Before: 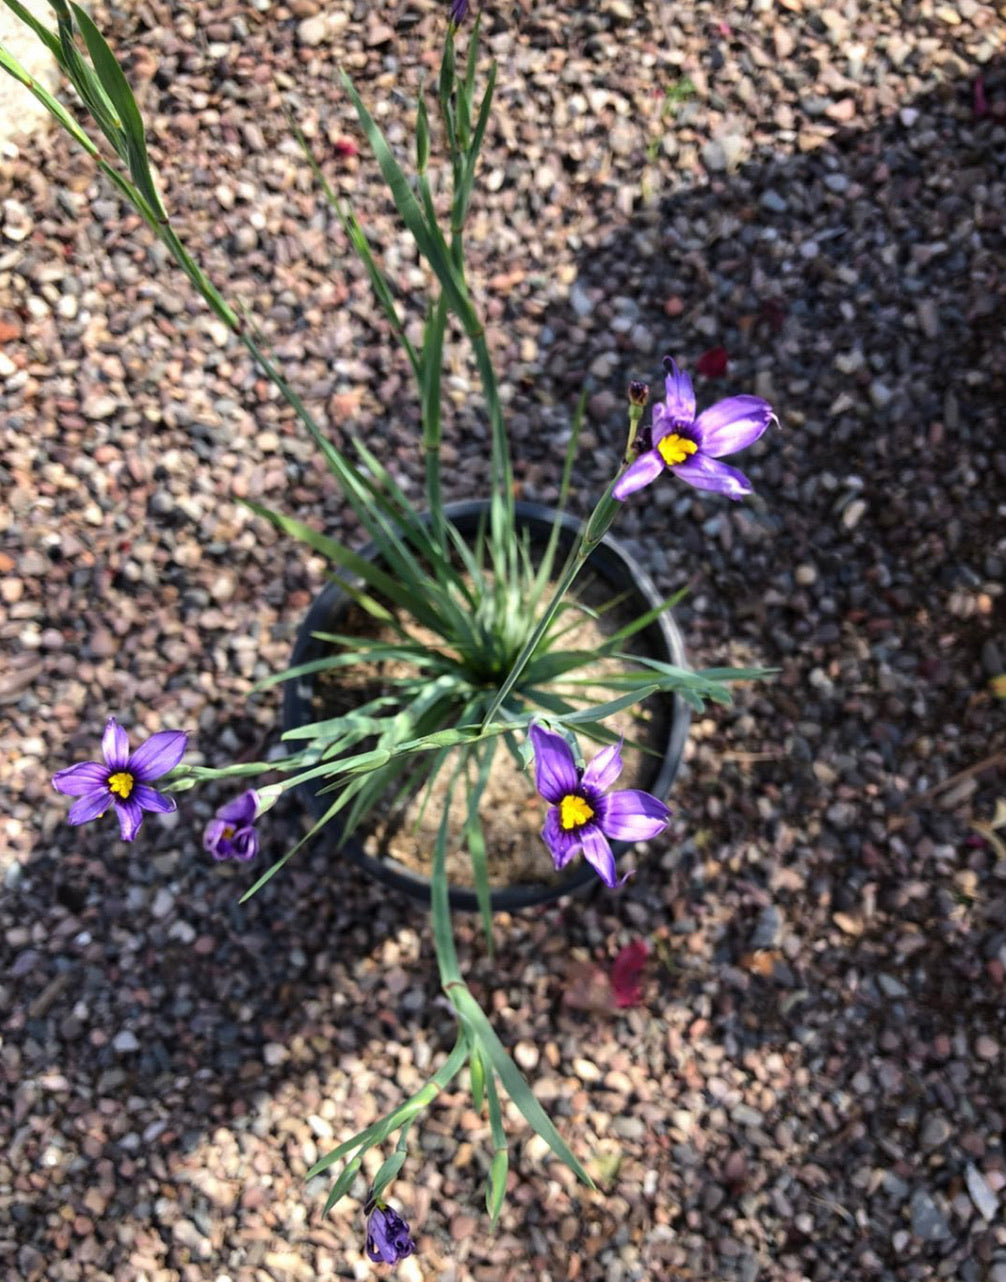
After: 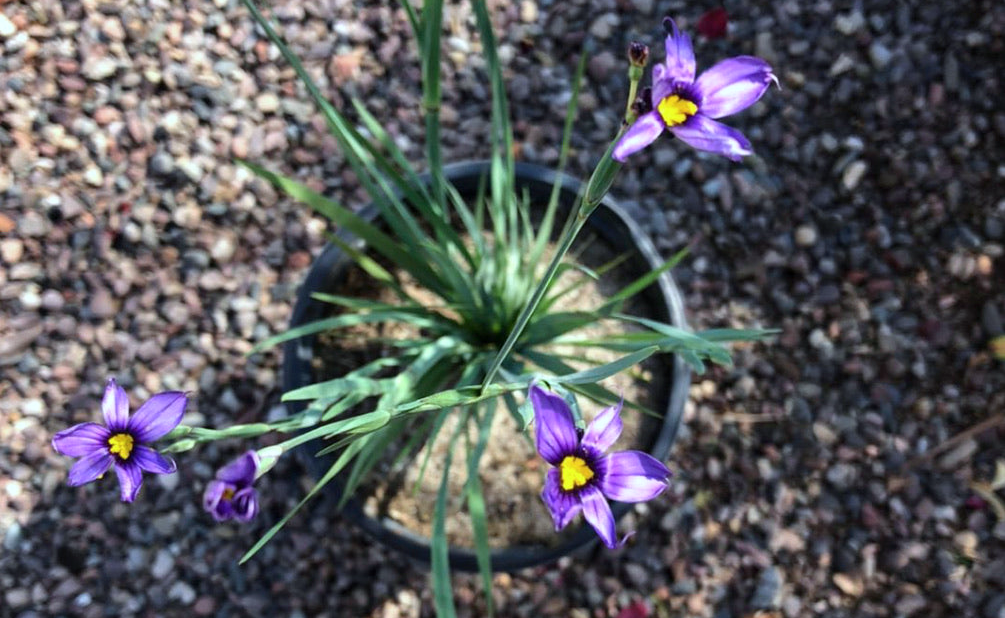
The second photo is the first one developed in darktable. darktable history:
color calibration: illuminant Planckian (black body), adaptation linear Bradford (ICC v4), x 0.364, y 0.367, temperature 4409.53 K
crop and rotate: top 26.507%, bottom 25.21%
